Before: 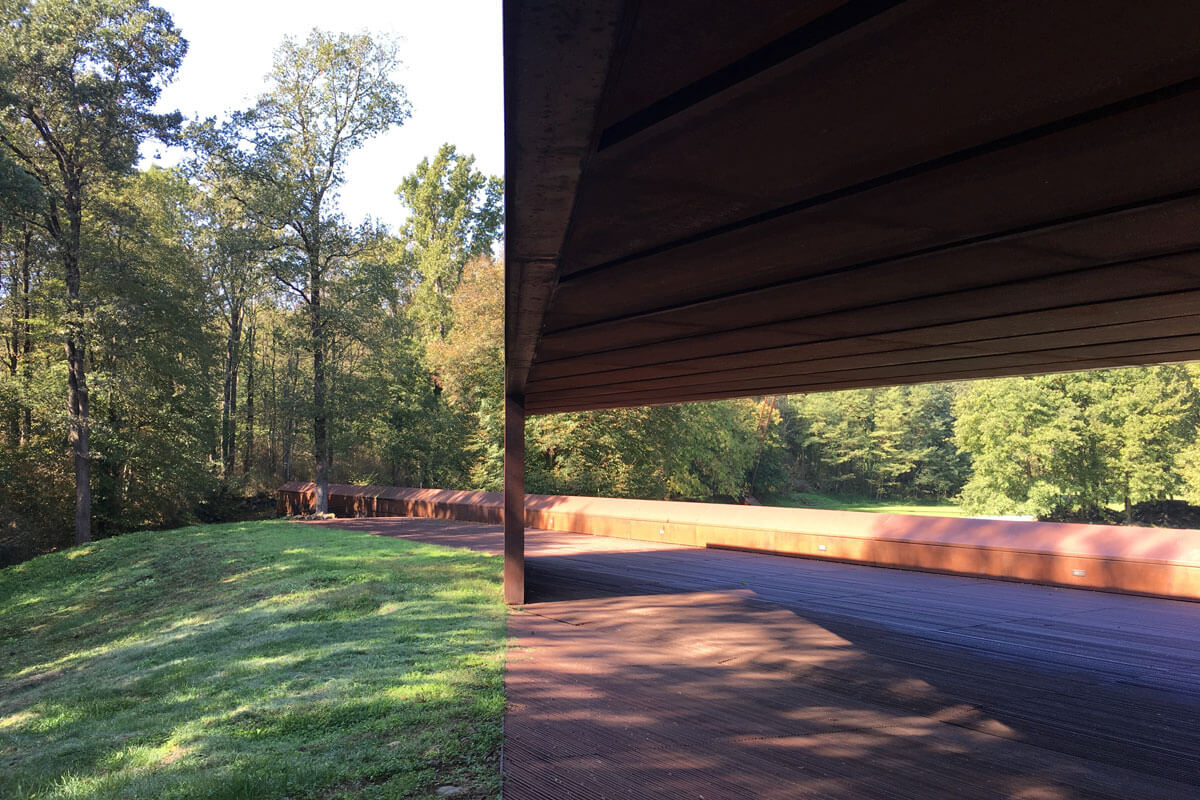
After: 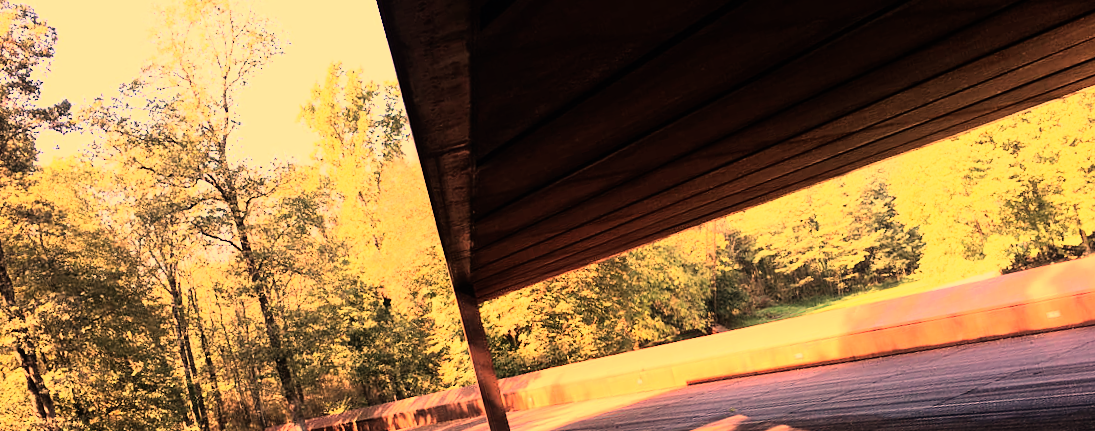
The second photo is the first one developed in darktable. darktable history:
rotate and perspective: rotation -14.8°, crop left 0.1, crop right 0.903, crop top 0.25, crop bottom 0.748
crop: bottom 19.644%
white balance: red 1.467, blue 0.684
rgb curve: curves: ch0 [(0, 0) (0.21, 0.15) (0.24, 0.21) (0.5, 0.75) (0.75, 0.96) (0.89, 0.99) (1, 1)]; ch1 [(0, 0.02) (0.21, 0.13) (0.25, 0.2) (0.5, 0.67) (0.75, 0.9) (0.89, 0.97) (1, 1)]; ch2 [(0, 0.02) (0.21, 0.13) (0.25, 0.2) (0.5, 0.67) (0.75, 0.9) (0.89, 0.97) (1, 1)], compensate middle gray true
